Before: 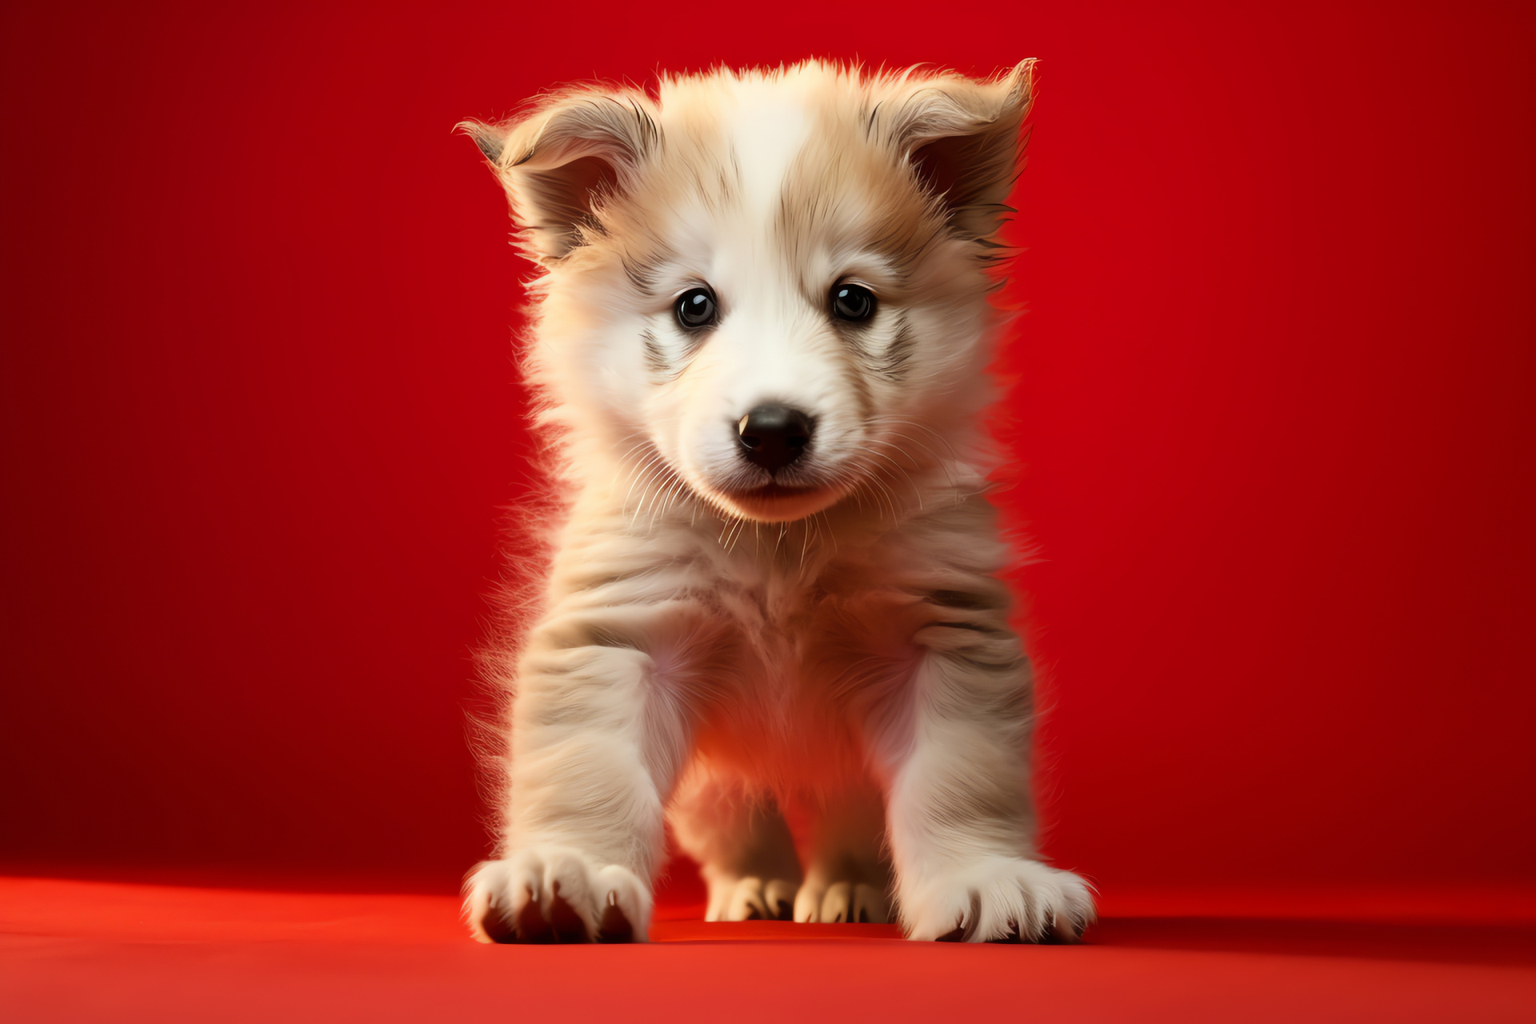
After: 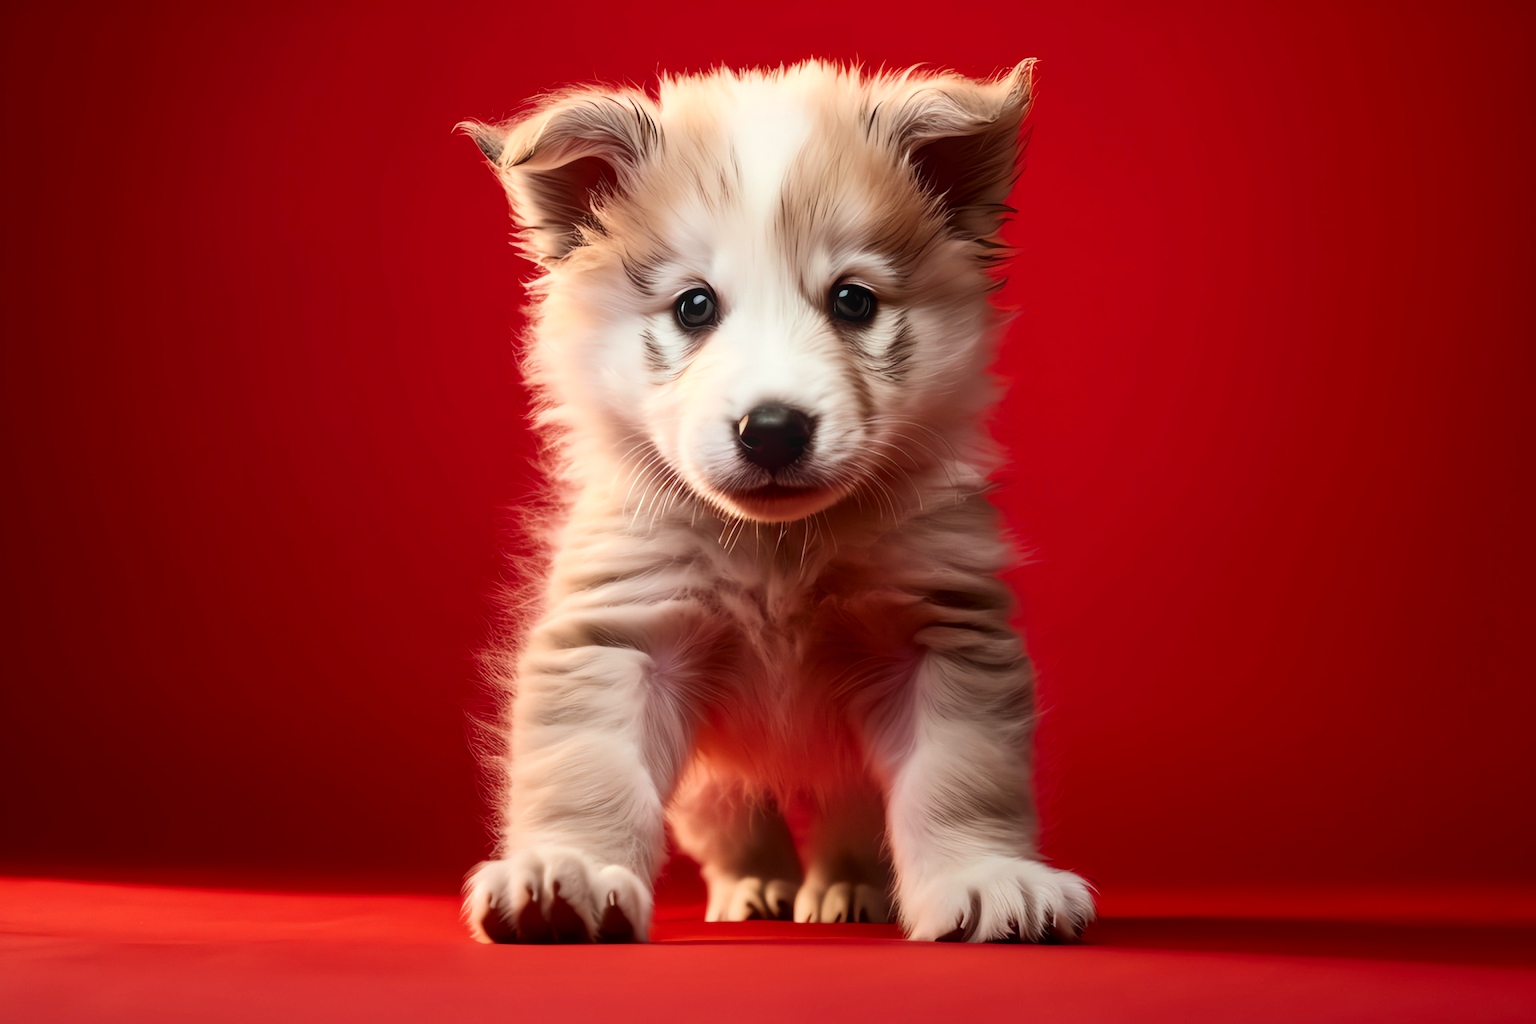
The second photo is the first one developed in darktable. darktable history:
local contrast: on, module defaults
tone curve: curves: ch0 [(0, 0) (0.227, 0.17) (0.766, 0.774) (1, 1)]; ch1 [(0, 0) (0.114, 0.127) (0.437, 0.452) (0.498, 0.498) (0.529, 0.541) (0.579, 0.589) (1, 1)]; ch2 [(0, 0) (0.233, 0.259) (0.493, 0.492) (0.587, 0.573) (1, 1)], color space Lab, independent channels, preserve colors none
